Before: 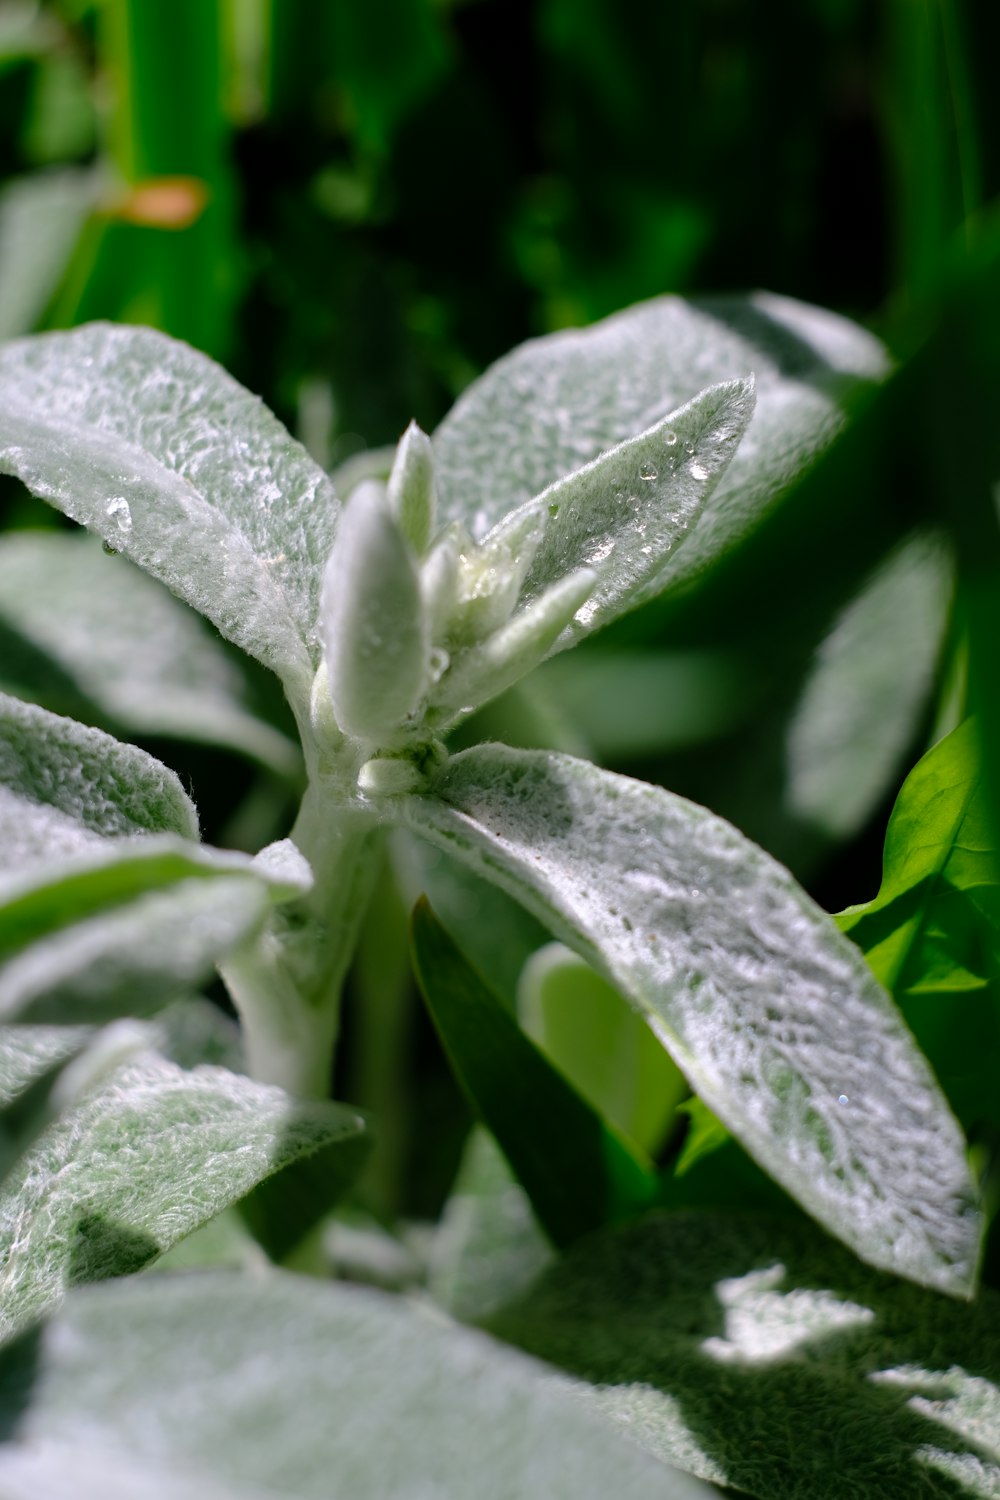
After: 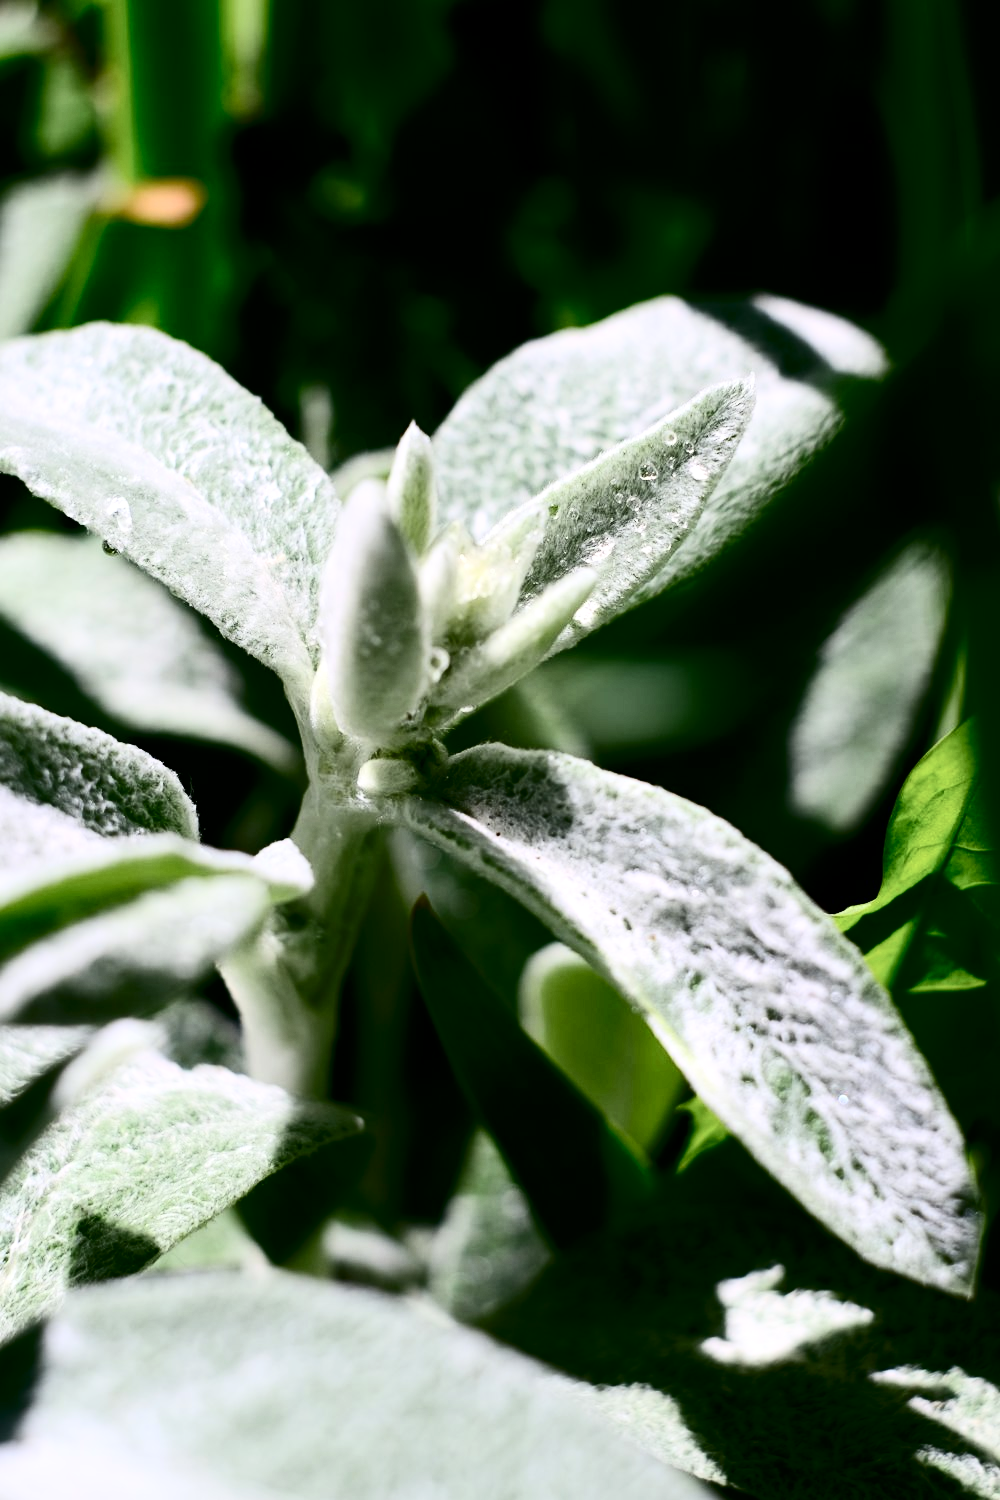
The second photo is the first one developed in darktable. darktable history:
contrast brightness saturation: contrast 0.511, saturation -0.095
exposure: black level correction 0.005, exposure 0.282 EV, compensate highlight preservation false
